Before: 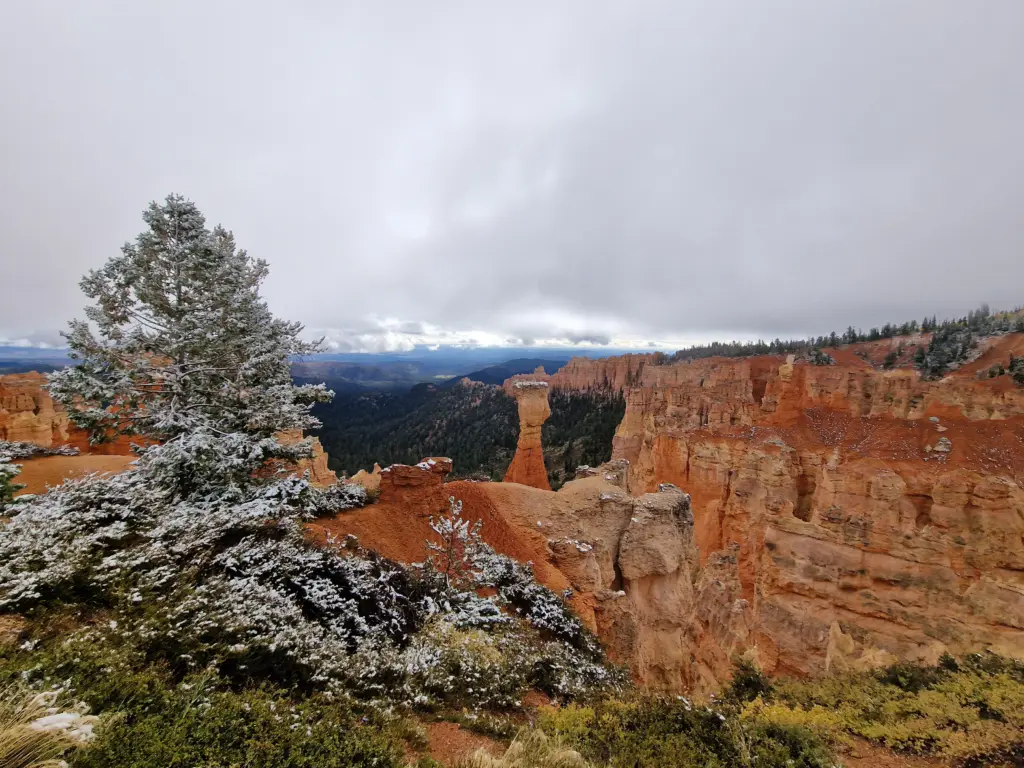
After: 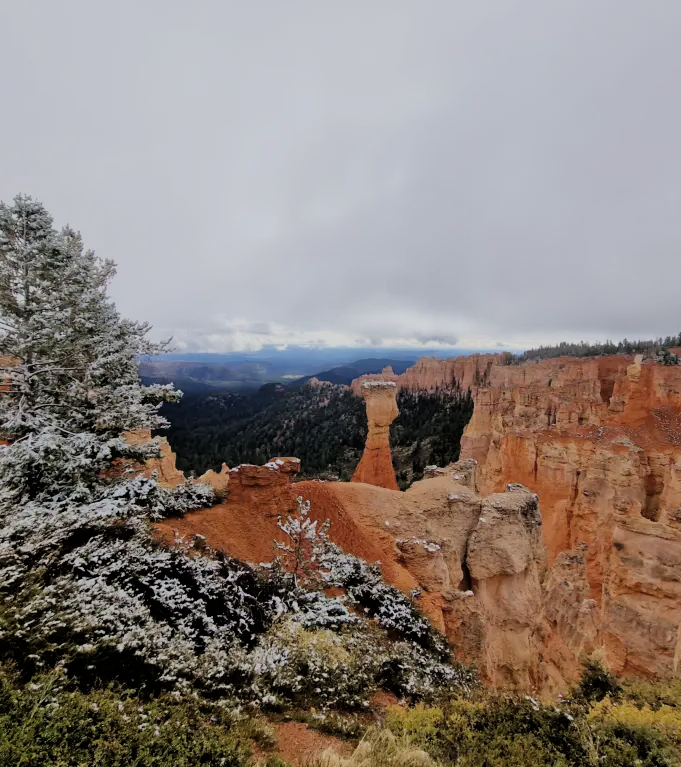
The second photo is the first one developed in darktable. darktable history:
filmic rgb: black relative exposure -7.19 EV, white relative exposure 5.36 EV, hardness 3.03, color science v6 (2022)
crop and rotate: left 14.926%, right 18.509%
exposure: exposure 0.127 EV, compensate highlight preservation false
contrast brightness saturation: saturation -0.068
